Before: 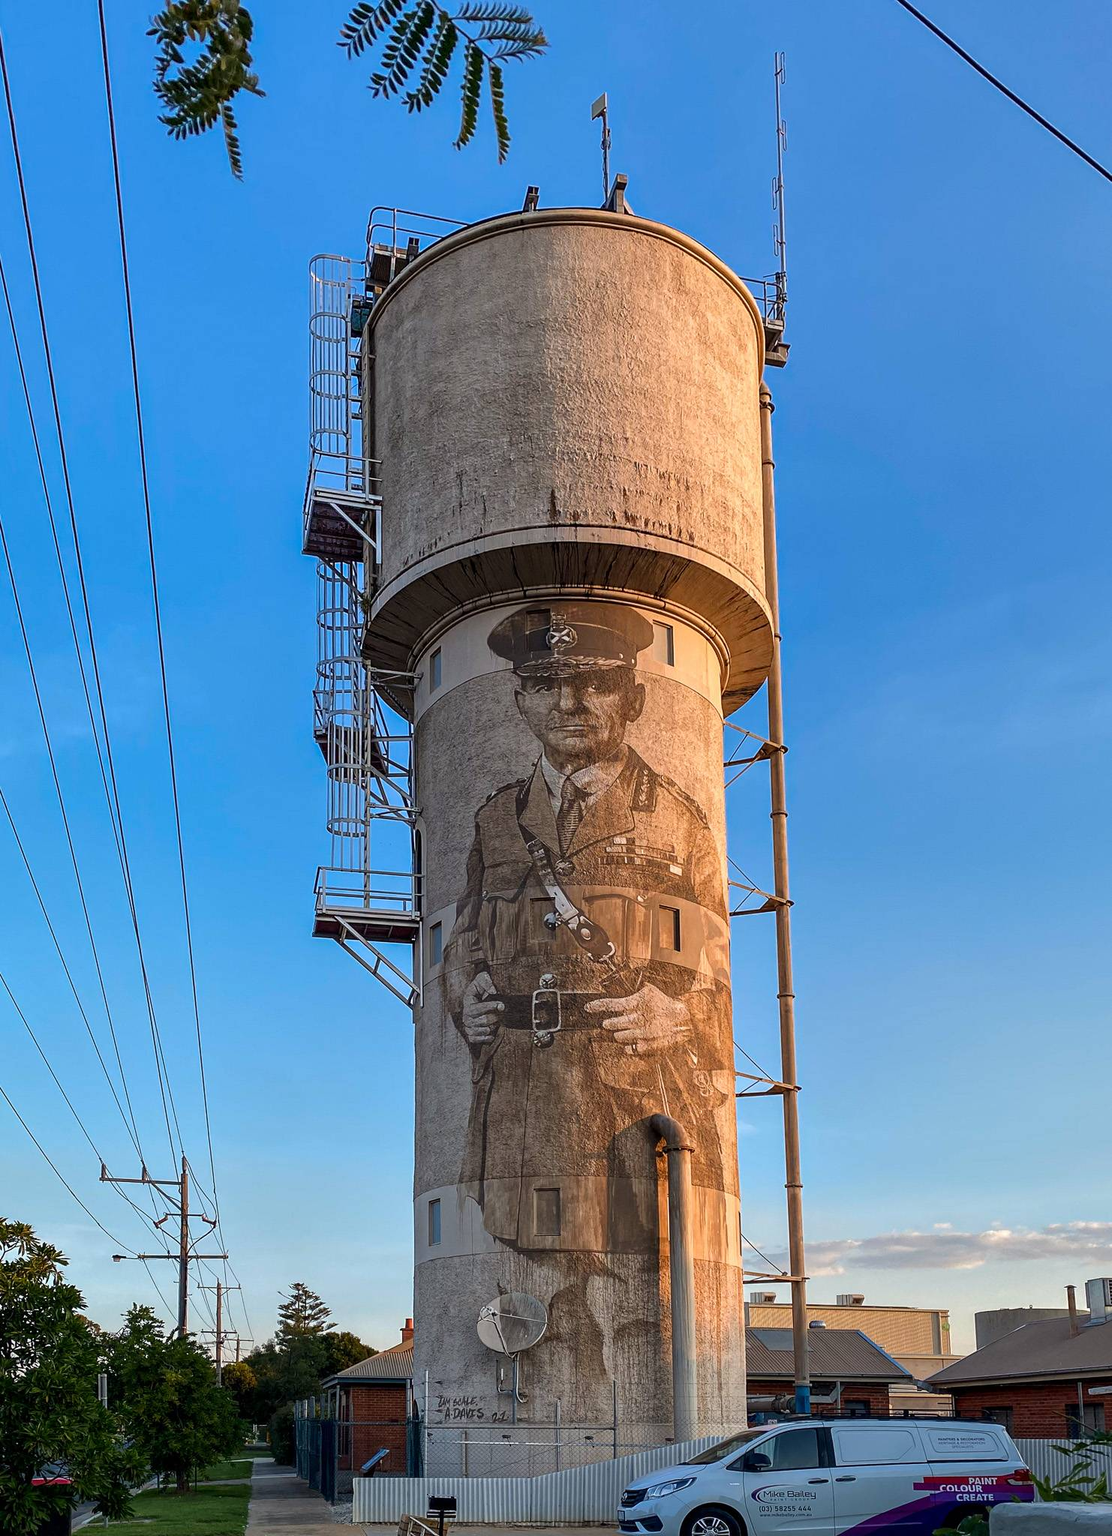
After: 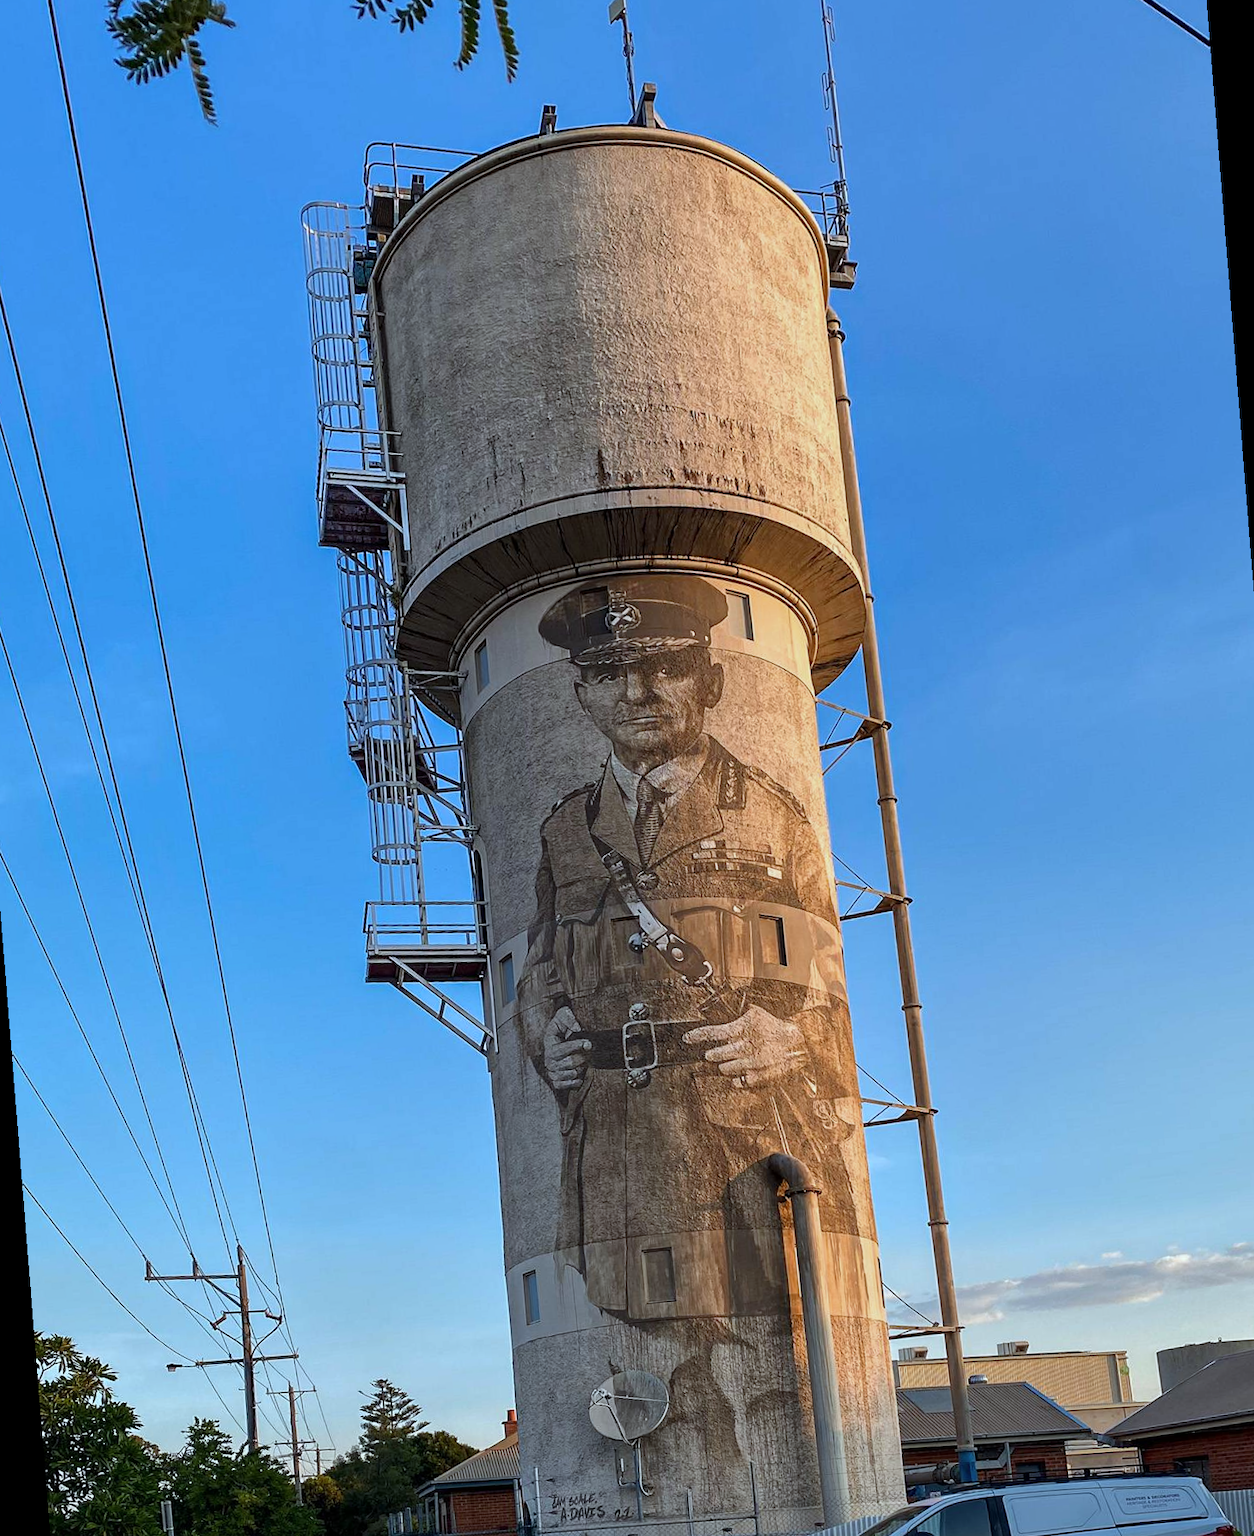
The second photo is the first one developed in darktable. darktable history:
white balance: red 0.925, blue 1.046
rotate and perspective: rotation -4.57°, crop left 0.054, crop right 0.944, crop top 0.087, crop bottom 0.914
contrast brightness saturation: saturation -0.05
